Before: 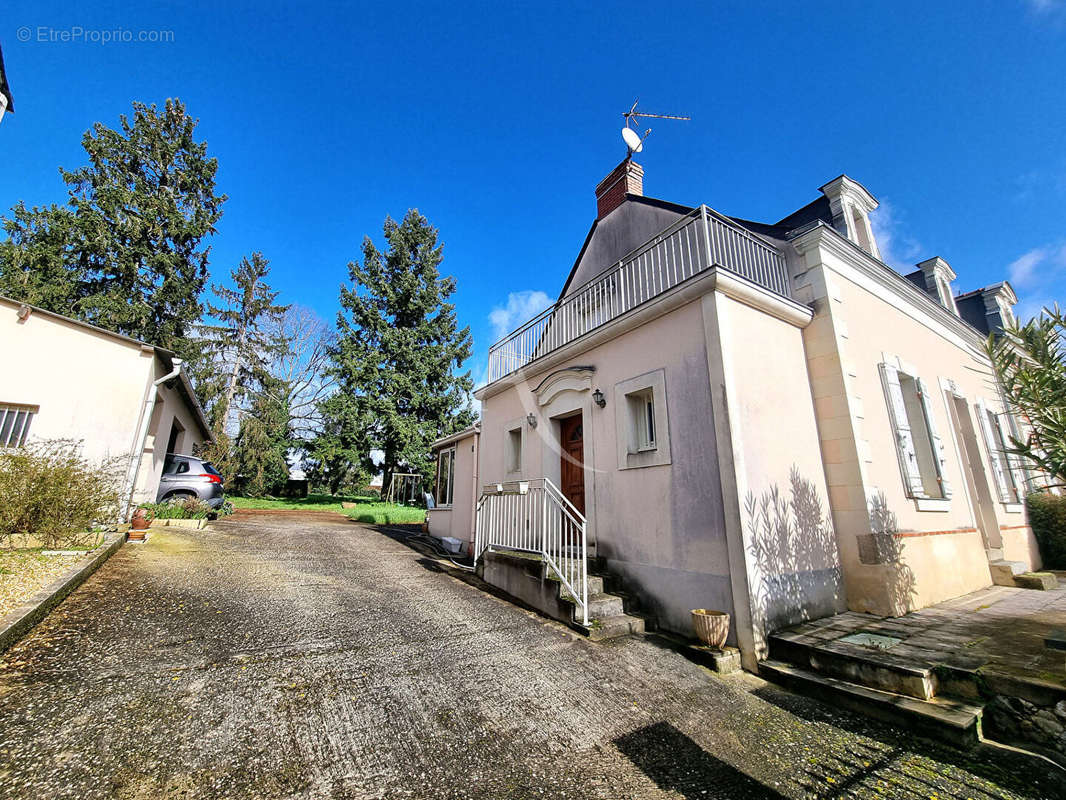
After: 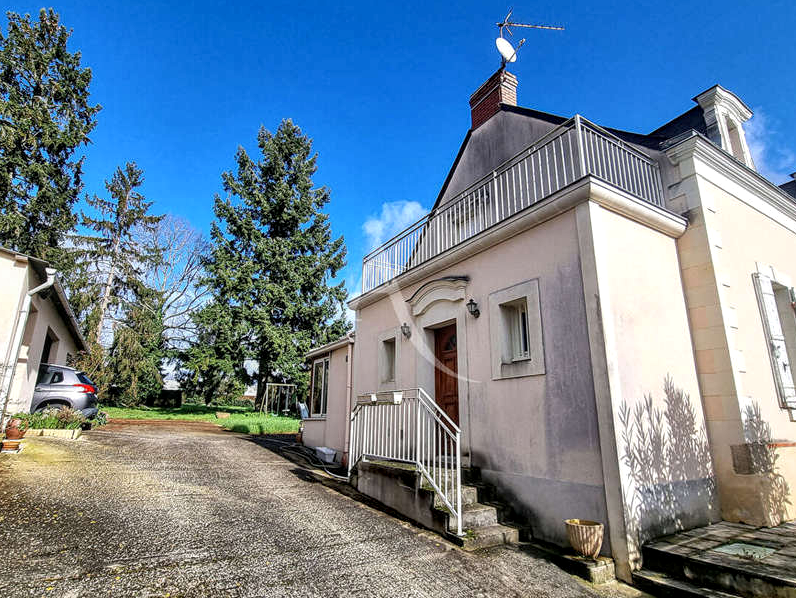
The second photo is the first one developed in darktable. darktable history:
local contrast: detail 130%
crop and rotate: left 11.831%, top 11.346%, right 13.429%, bottom 13.899%
